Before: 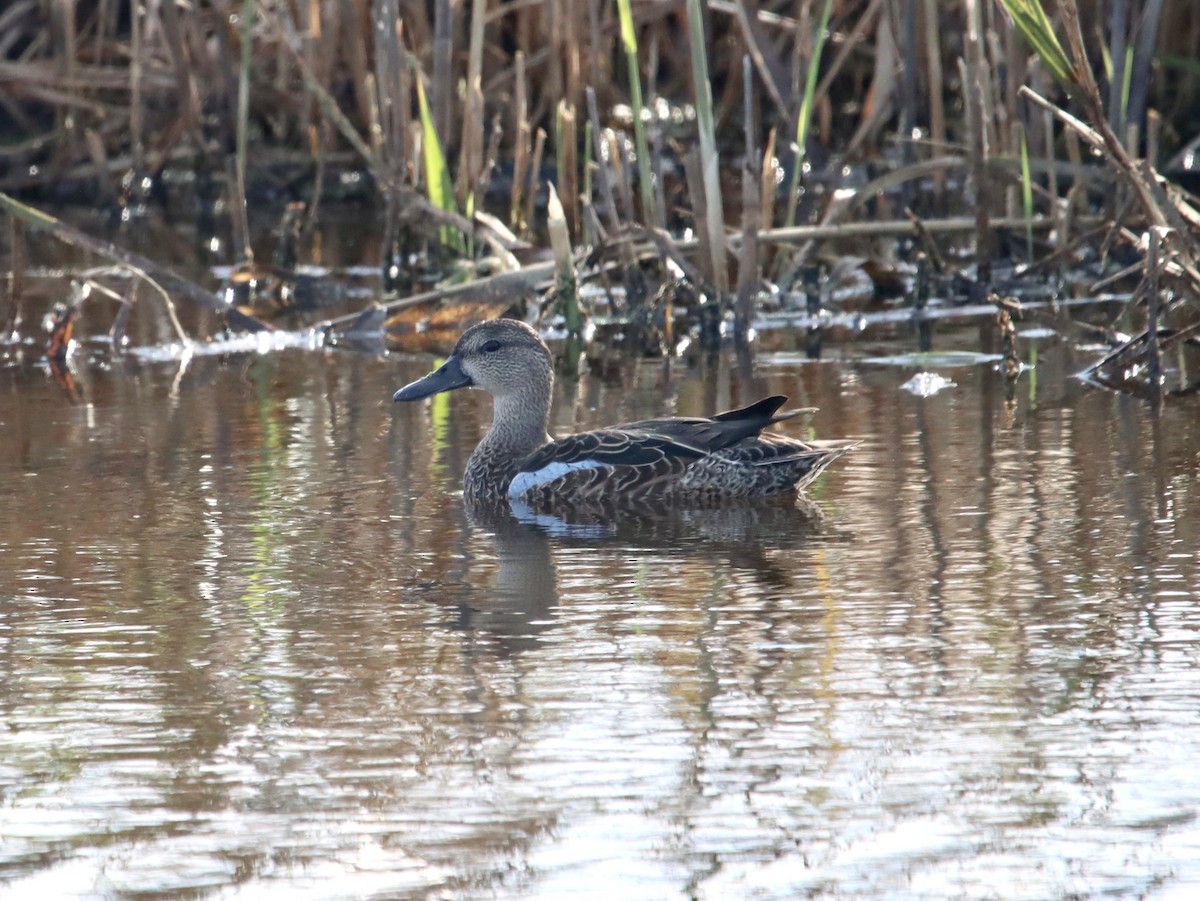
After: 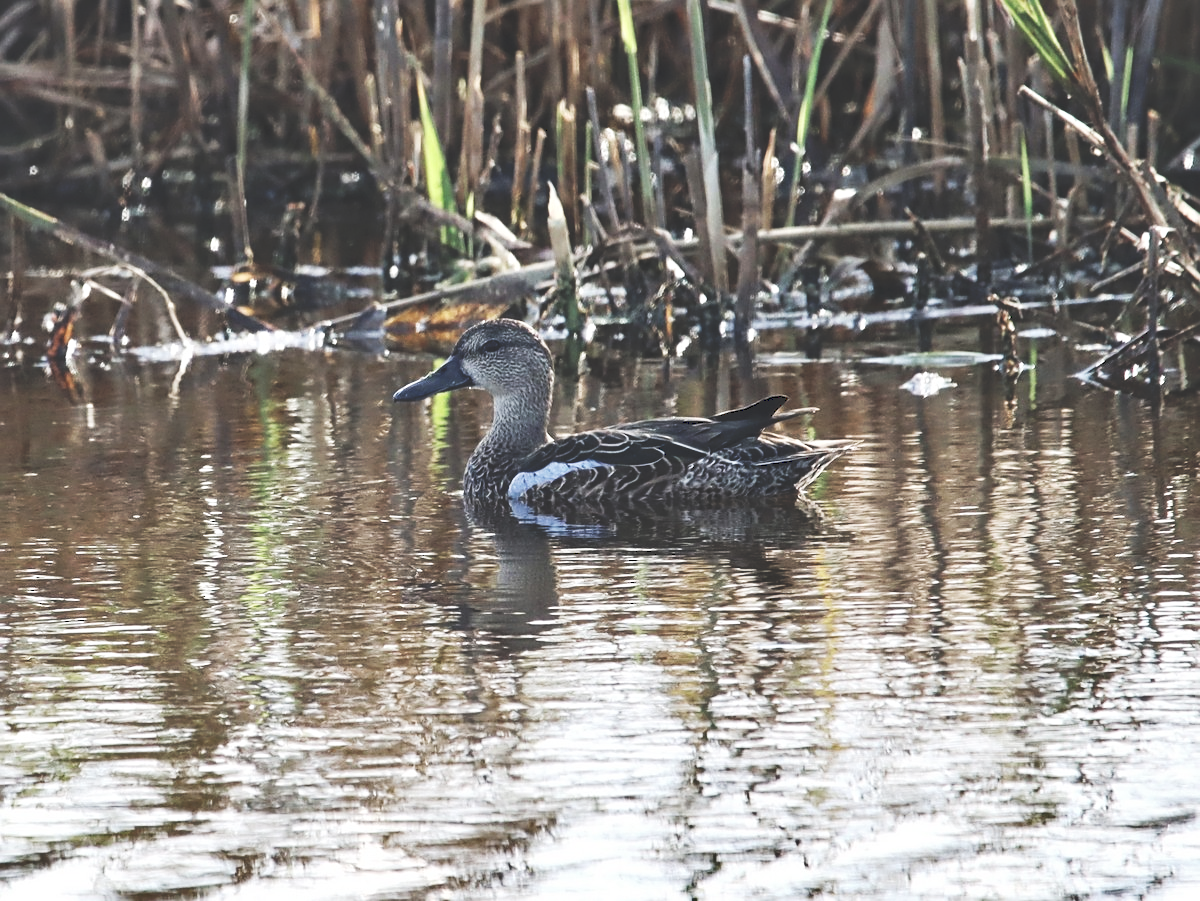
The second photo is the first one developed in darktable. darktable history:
tone curve: curves: ch0 [(0, 0) (0.003, 0.183) (0.011, 0.183) (0.025, 0.184) (0.044, 0.188) (0.069, 0.197) (0.1, 0.204) (0.136, 0.212) (0.177, 0.226) (0.224, 0.24) (0.277, 0.273) (0.335, 0.322) (0.399, 0.388) (0.468, 0.468) (0.543, 0.579) (0.623, 0.686) (0.709, 0.792) (0.801, 0.877) (0.898, 0.939) (1, 1)], preserve colors none
sharpen: on, module defaults
shadows and highlights: shadows 47.82, highlights -42.29, soften with gaussian
color zones: curves: ch1 [(0.113, 0.438) (0.75, 0.5)]; ch2 [(0.12, 0.526) (0.75, 0.5)], mix 26.86%
